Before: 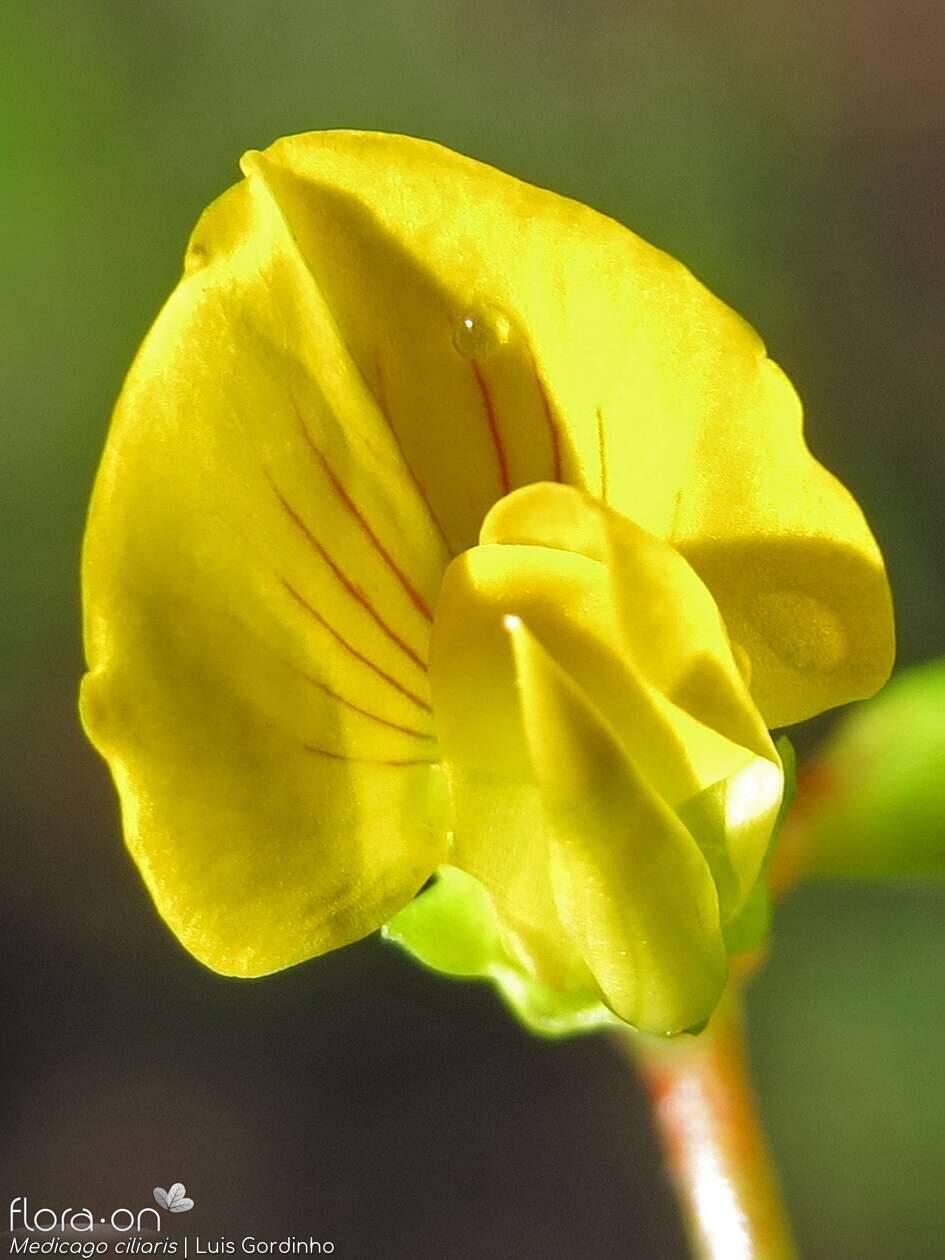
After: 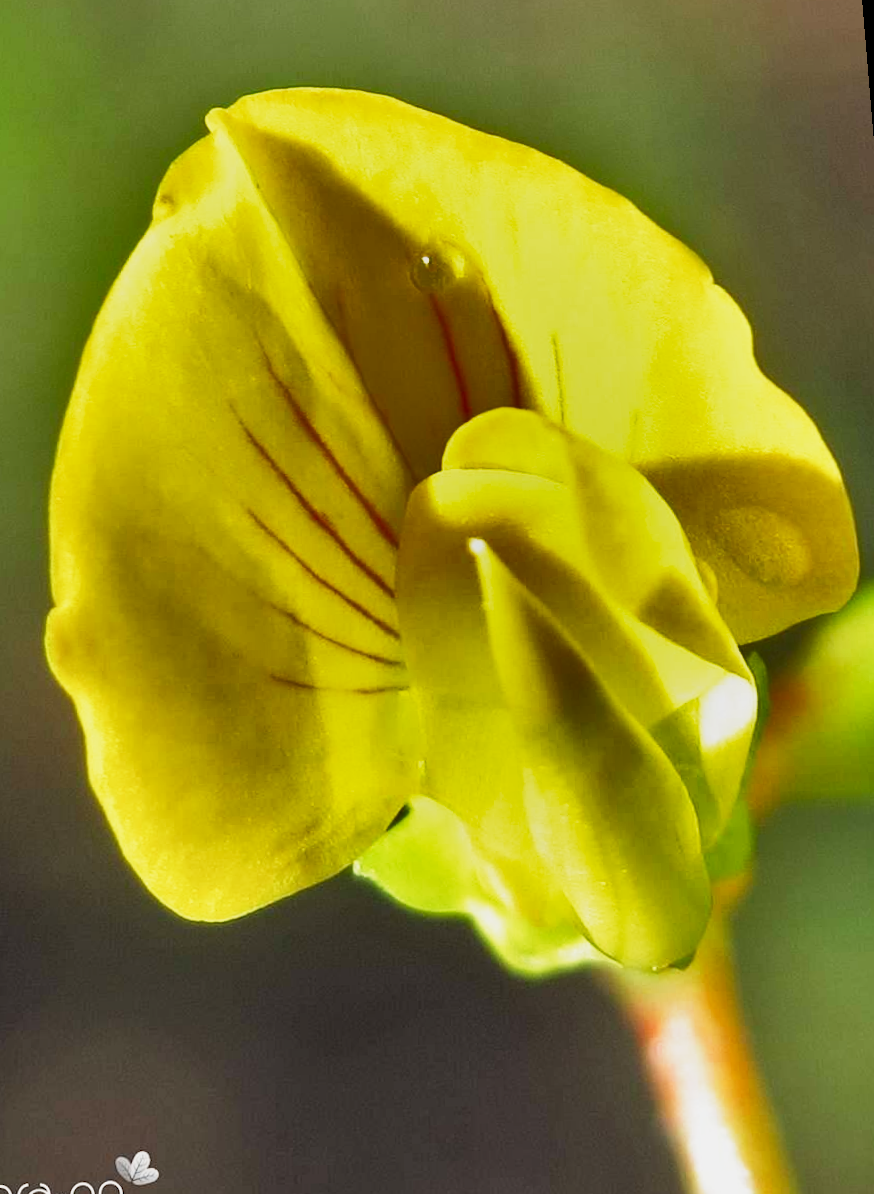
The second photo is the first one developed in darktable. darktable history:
rotate and perspective: rotation -1.68°, lens shift (vertical) -0.146, crop left 0.049, crop right 0.912, crop top 0.032, crop bottom 0.96
shadows and highlights: shadows 24.5, highlights -78.15, soften with gaussian
base curve: curves: ch0 [(0, 0) (0.088, 0.125) (0.176, 0.251) (0.354, 0.501) (0.613, 0.749) (1, 0.877)], preserve colors none
